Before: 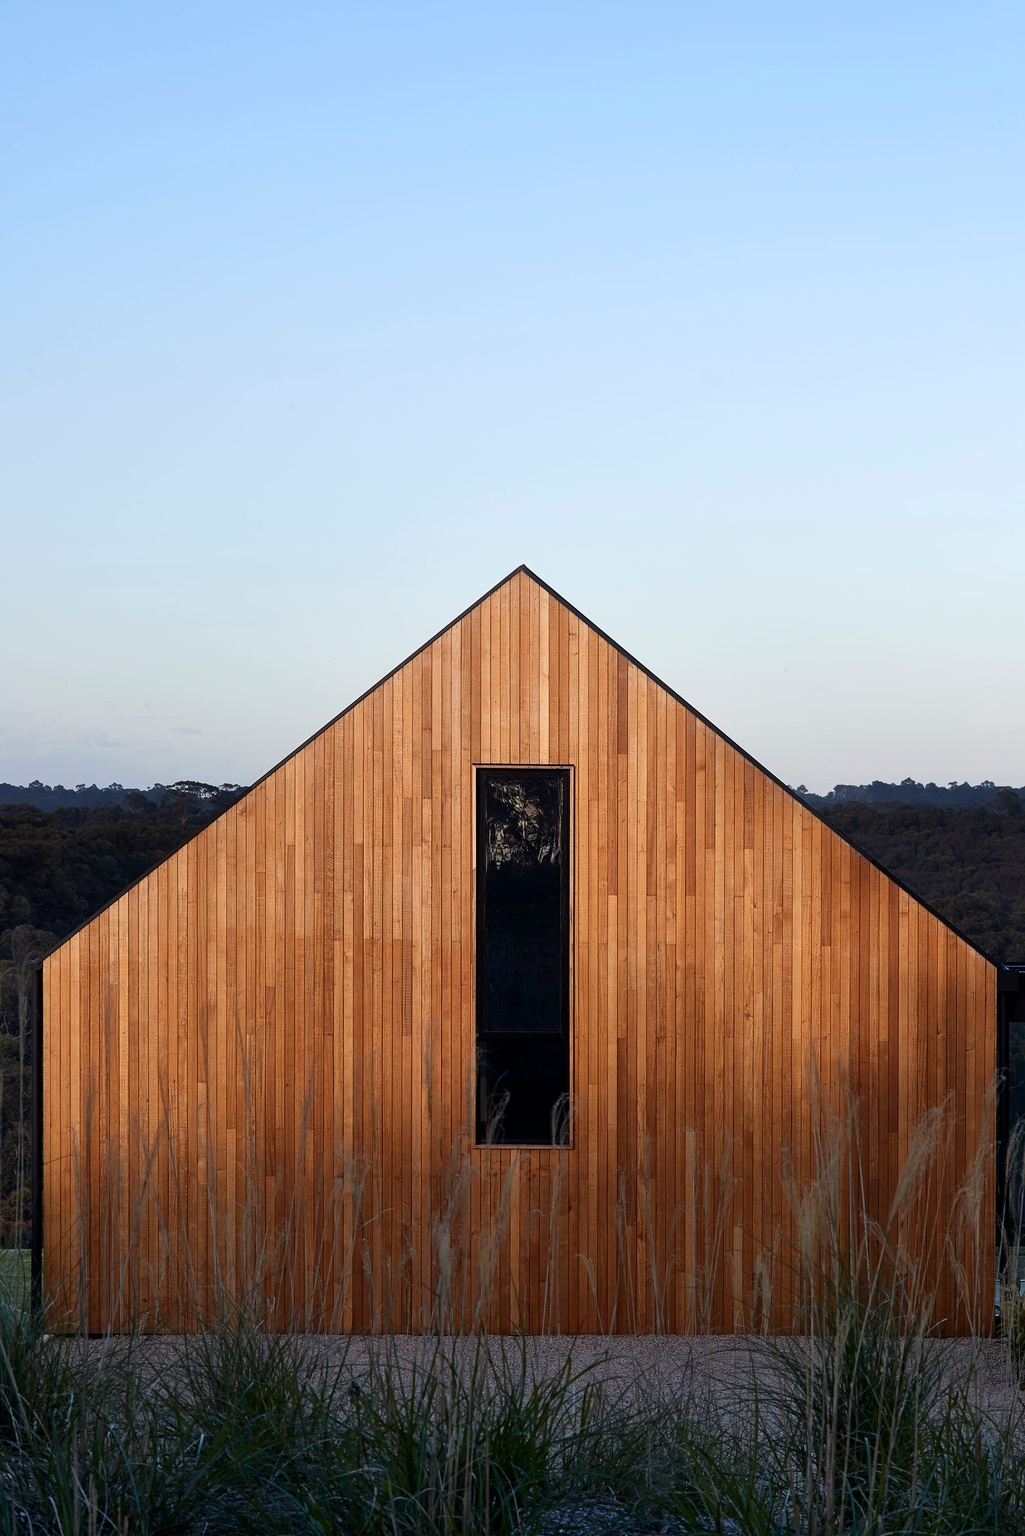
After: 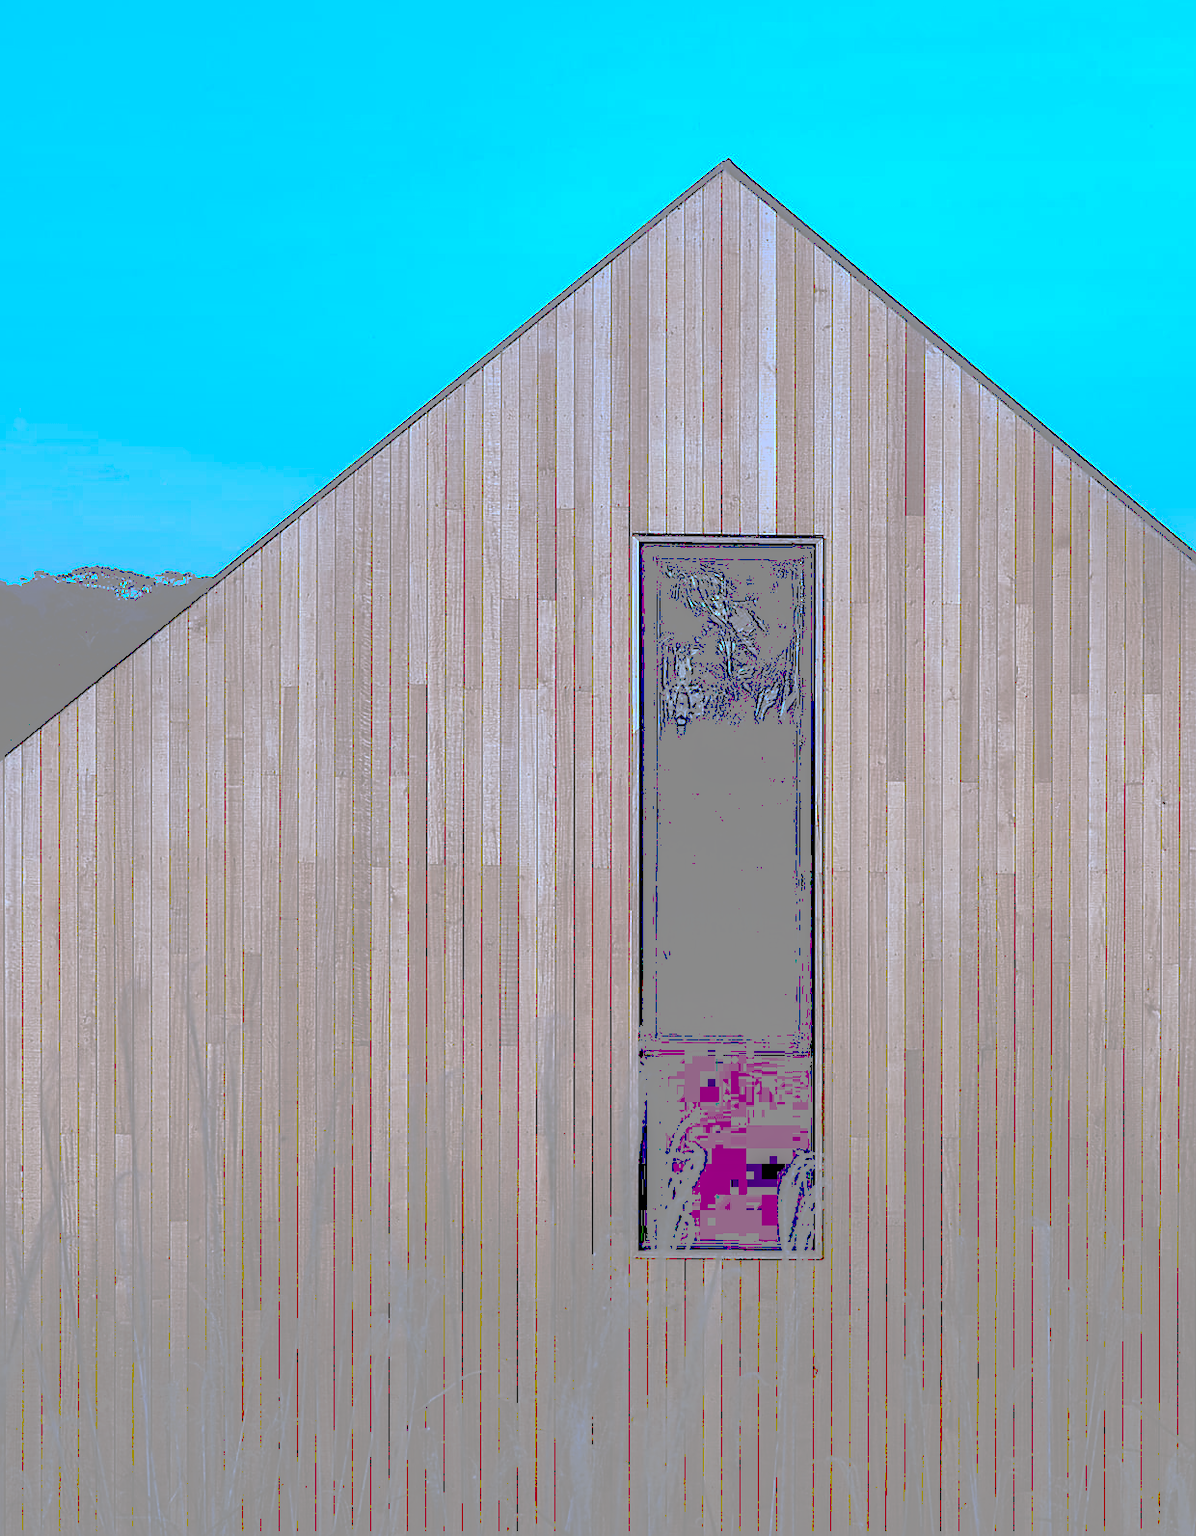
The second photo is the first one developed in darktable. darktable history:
bloom: size 9%, threshold 100%, strength 7%
color calibration: illuminant as shot in camera, x 0.462, y 0.419, temperature 2651.64 K
crop: left 13.312%, top 31.28%, right 24.627%, bottom 15.582%
local contrast: detail 150%
sharpen: on, module defaults
tone curve: curves: ch0 [(0, 0) (0.003, 0.6) (0.011, 0.6) (0.025, 0.601) (0.044, 0.601) (0.069, 0.601) (0.1, 0.601) (0.136, 0.602) (0.177, 0.605) (0.224, 0.609) (0.277, 0.615) (0.335, 0.625) (0.399, 0.633) (0.468, 0.654) (0.543, 0.676) (0.623, 0.71) (0.709, 0.753) (0.801, 0.802) (0.898, 0.85) (1, 1)], preserve colors none
